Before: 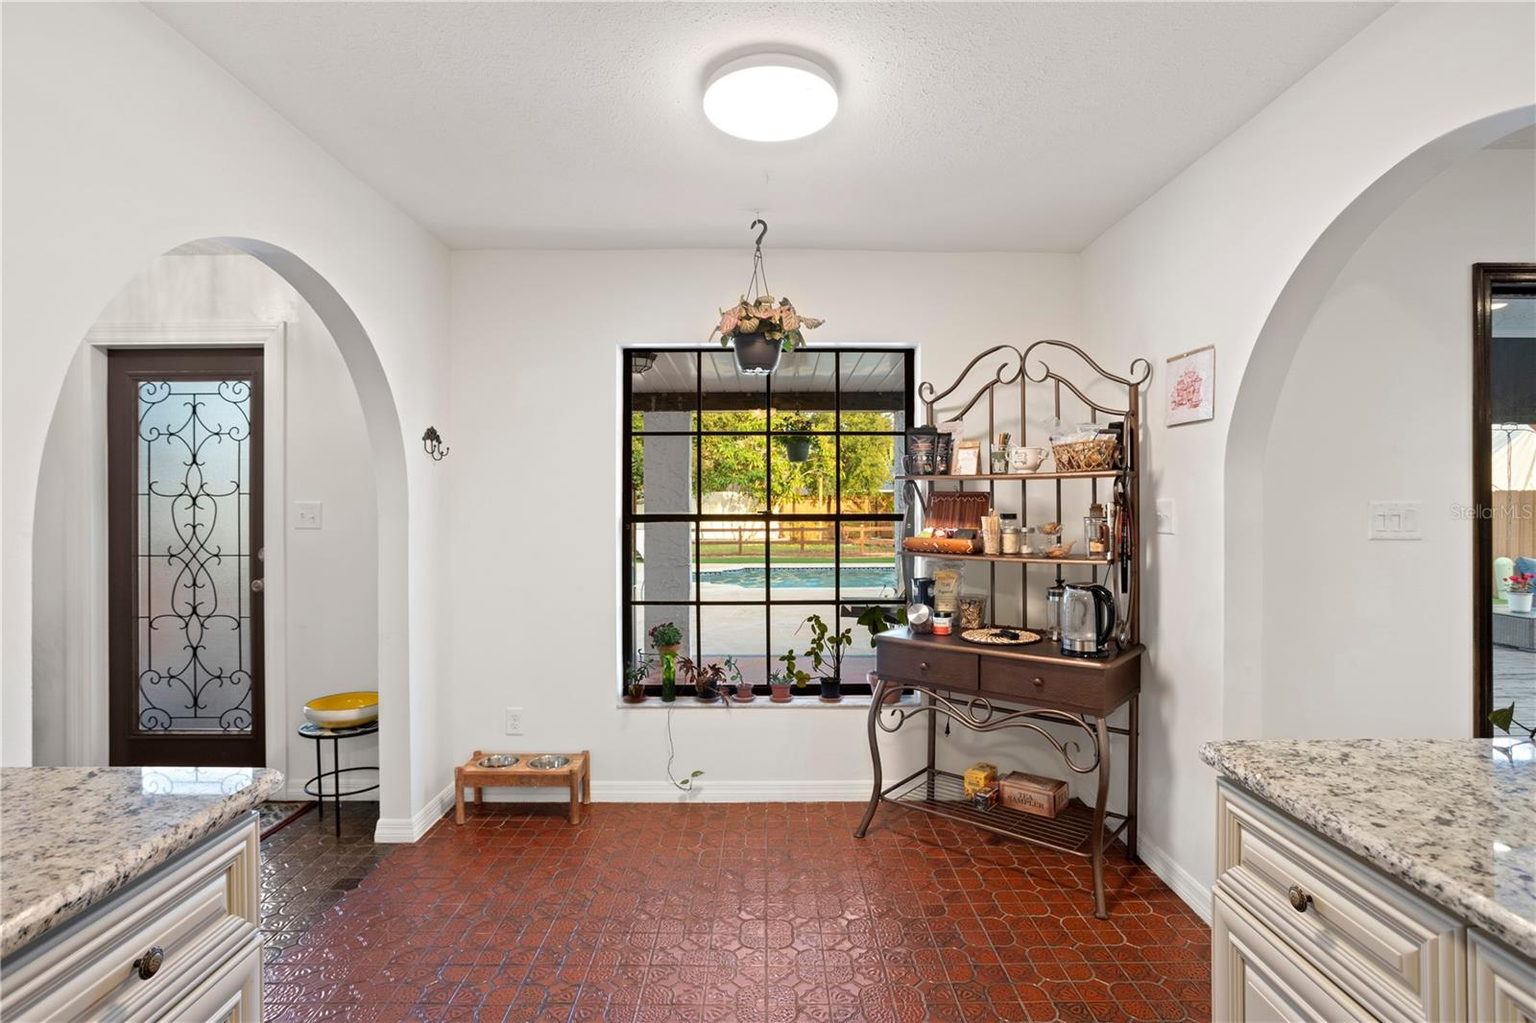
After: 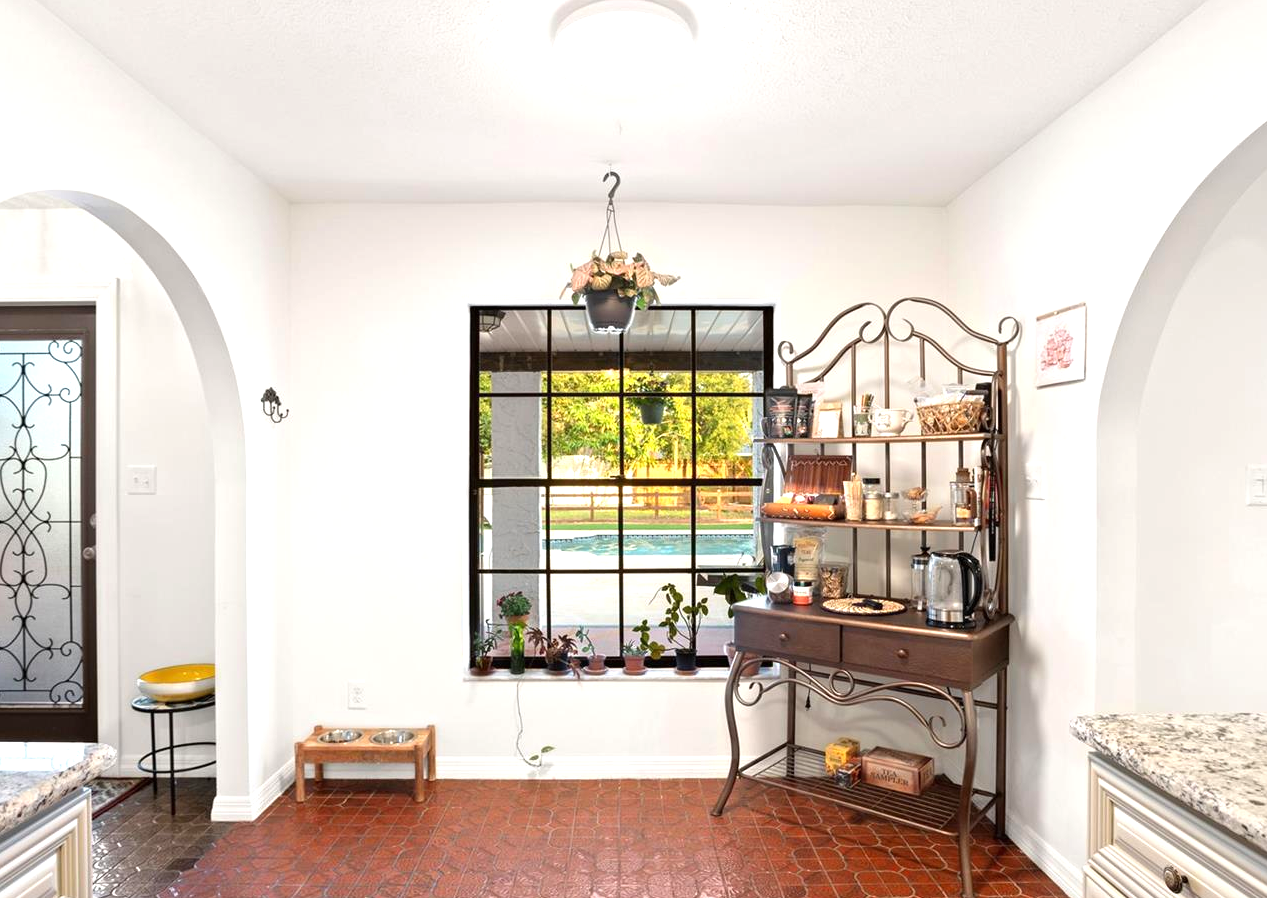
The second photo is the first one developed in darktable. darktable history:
crop: left 11.225%, top 5.381%, right 9.565%, bottom 10.314%
exposure: black level correction 0, exposure 0.7 EV, compensate exposure bias true, compensate highlight preservation false
